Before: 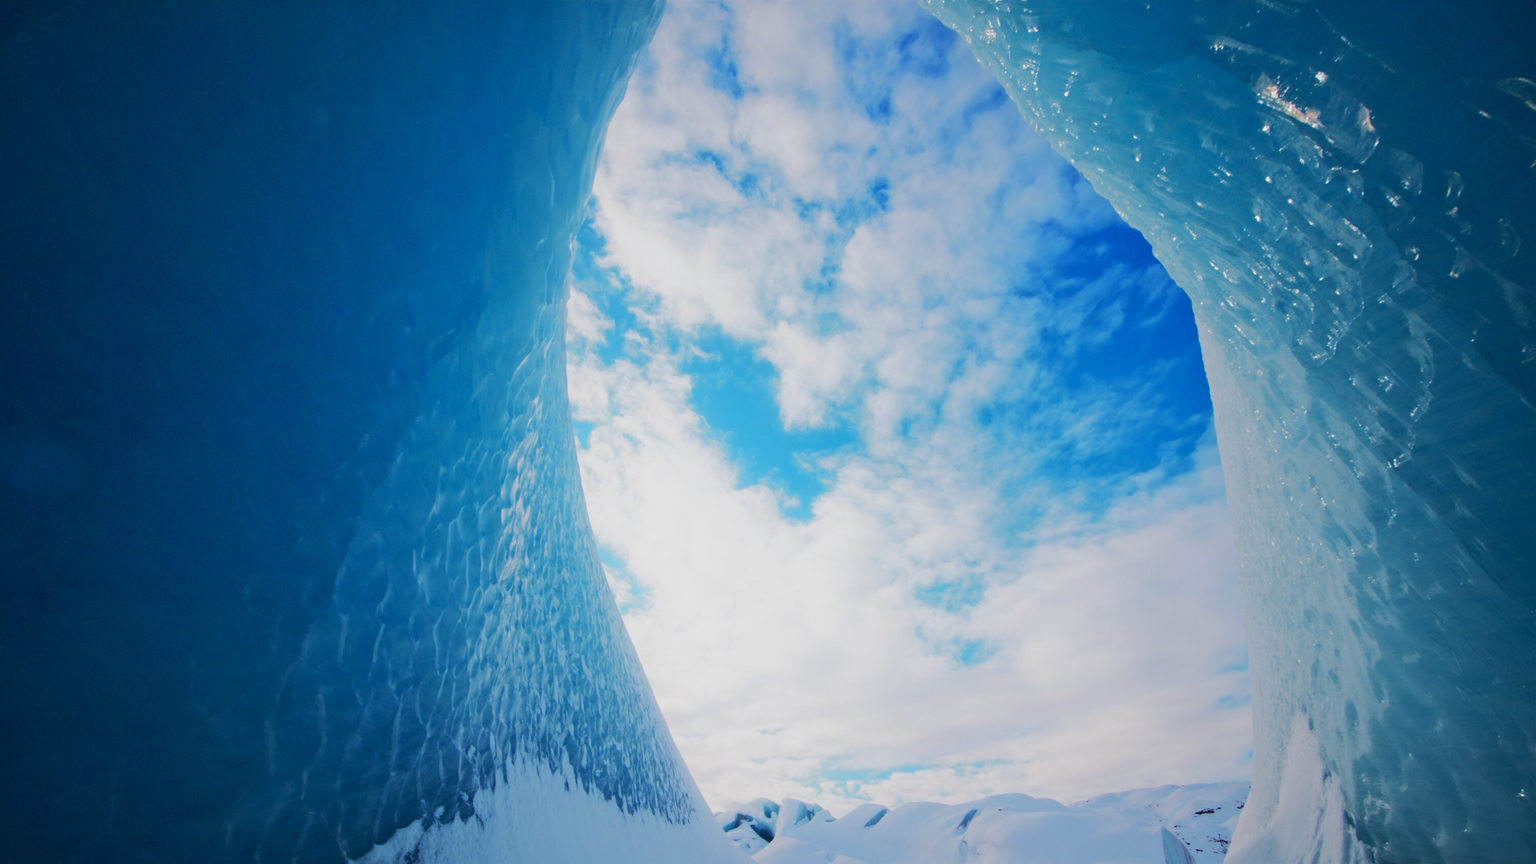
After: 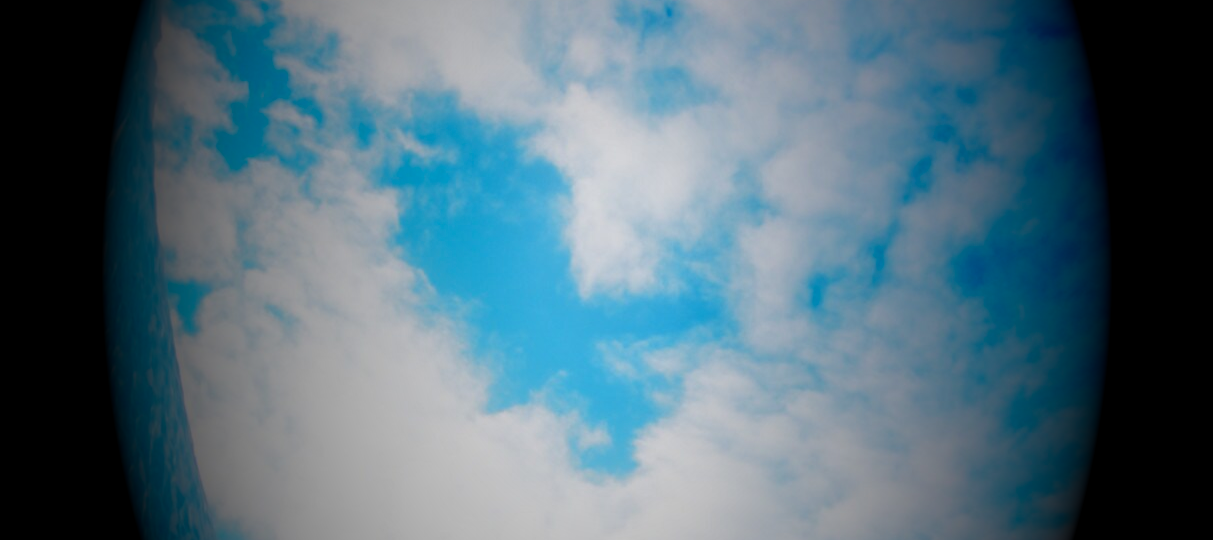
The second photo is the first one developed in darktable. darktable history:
vignetting: fall-off start 15.9%, fall-off radius 100%, brightness -1, saturation 0.5, width/height ratio 0.719
crop: left 31.751%, top 32.172%, right 27.8%, bottom 35.83%
